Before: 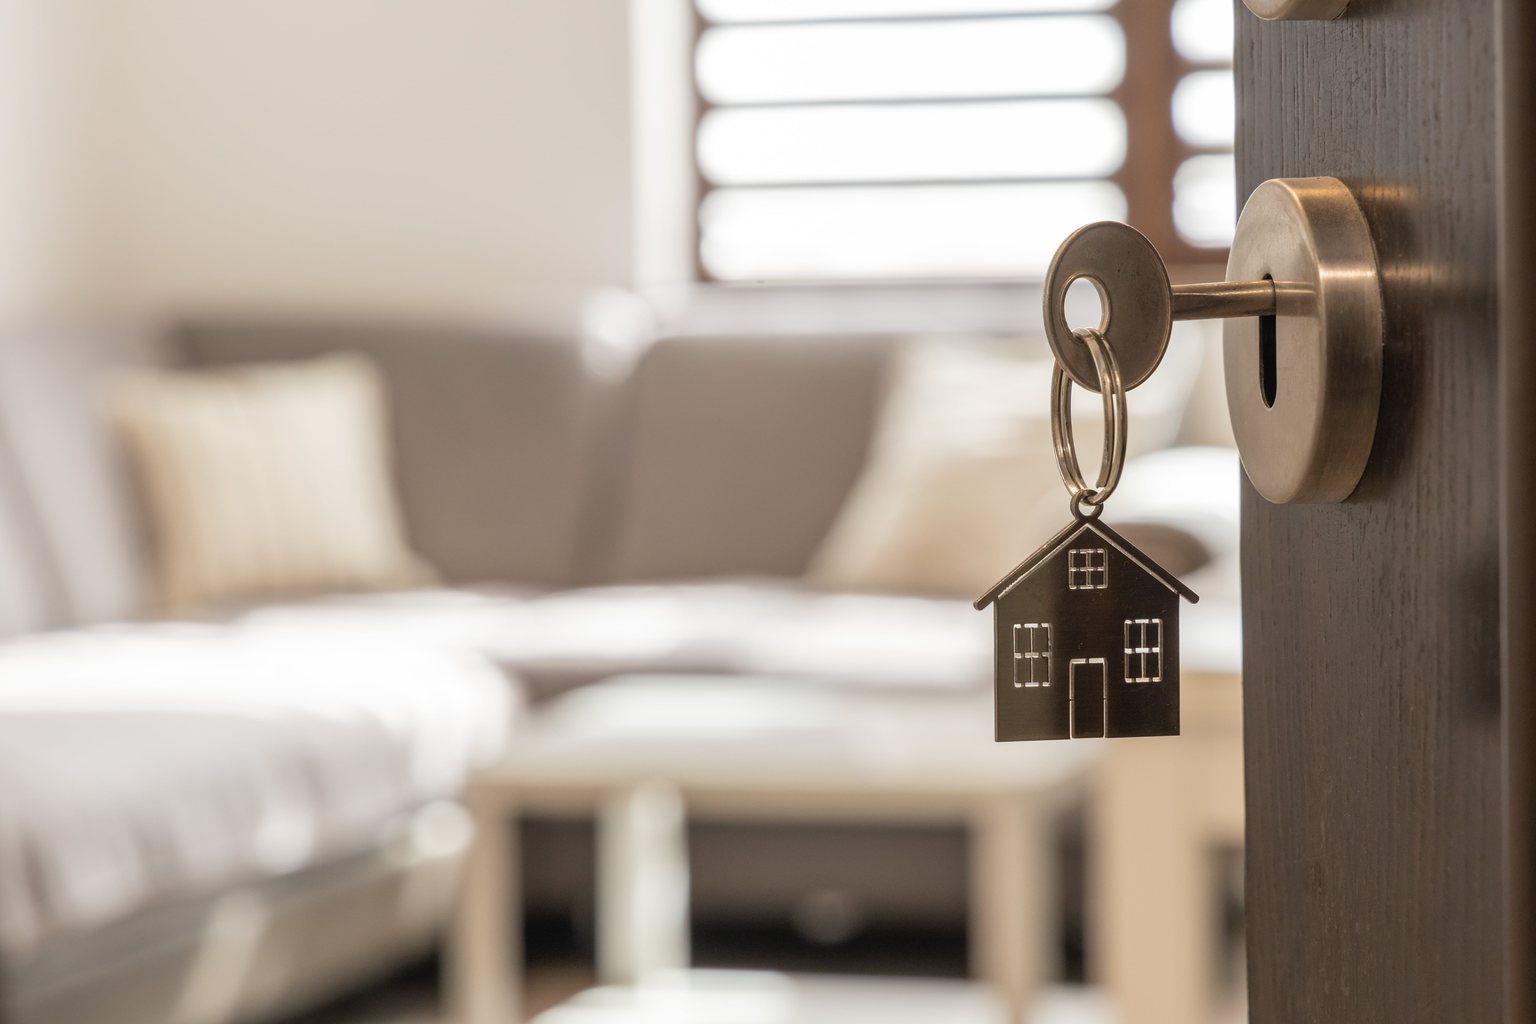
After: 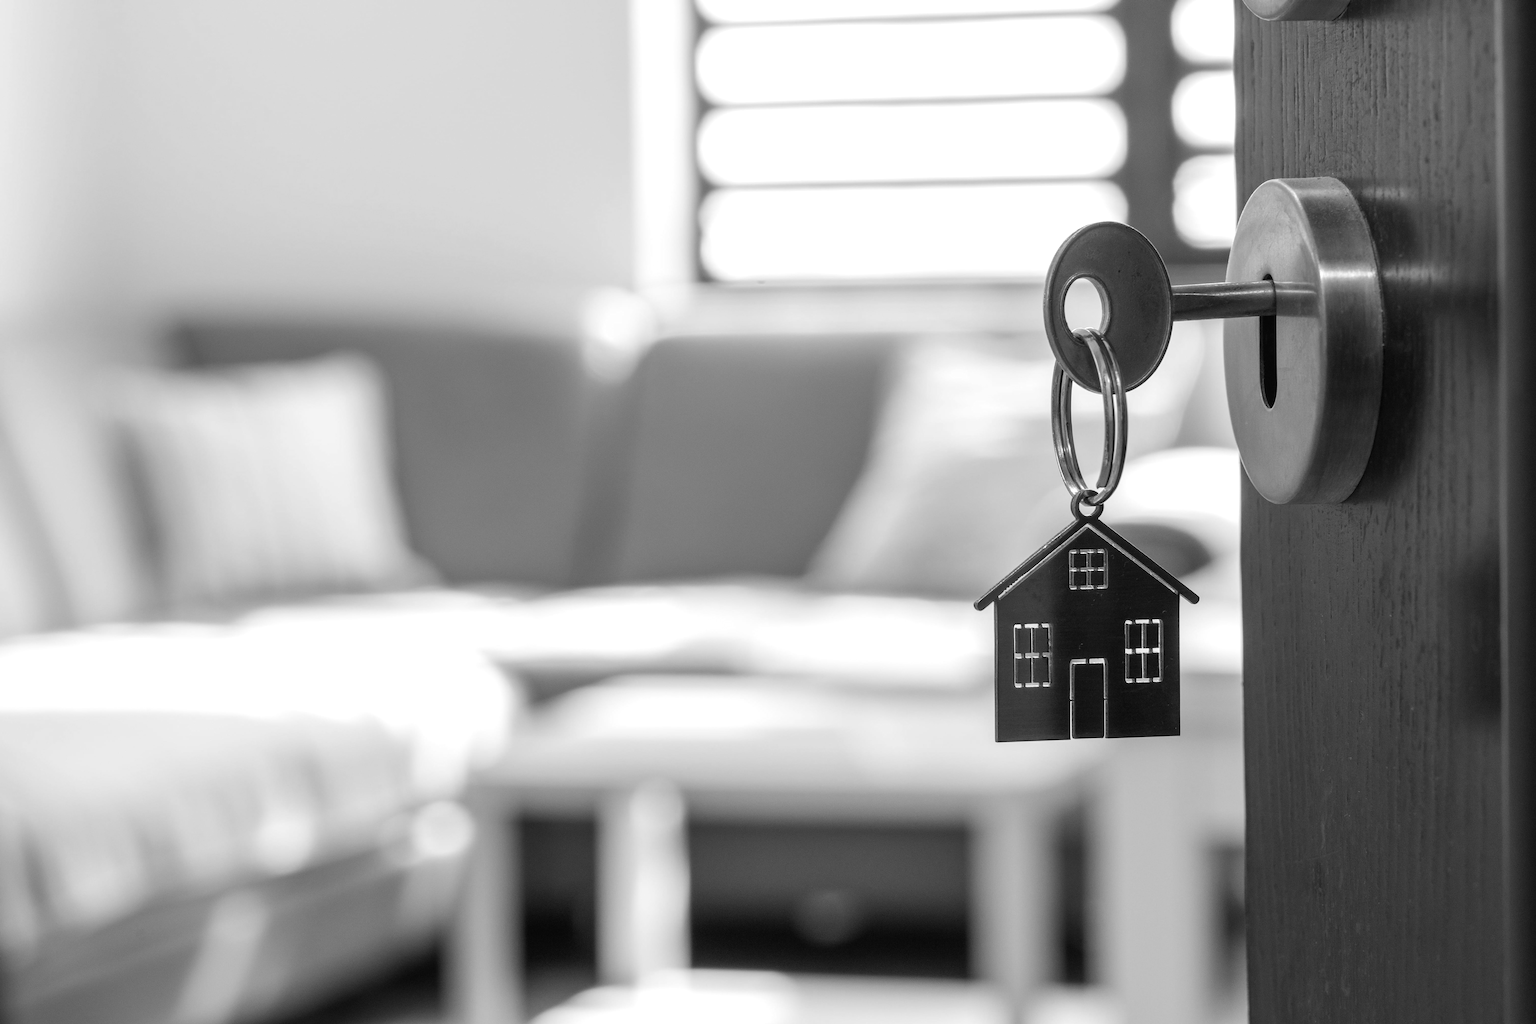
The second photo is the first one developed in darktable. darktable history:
tone equalizer: -8 EV -0.417 EV, -7 EV -0.389 EV, -6 EV -0.333 EV, -5 EV -0.222 EV, -3 EV 0.222 EV, -2 EV 0.333 EV, -1 EV 0.389 EV, +0 EV 0.417 EV, edges refinement/feathering 500, mask exposure compensation -1.57 EV, preserve details no
color calibration: output gray [0.246, 0.254, 0.501, 0], gray › normalize channels true, illuminant same as pipeline (D50), adaptation XYZ, x 0.346, y 0.359, gamut compression 0
